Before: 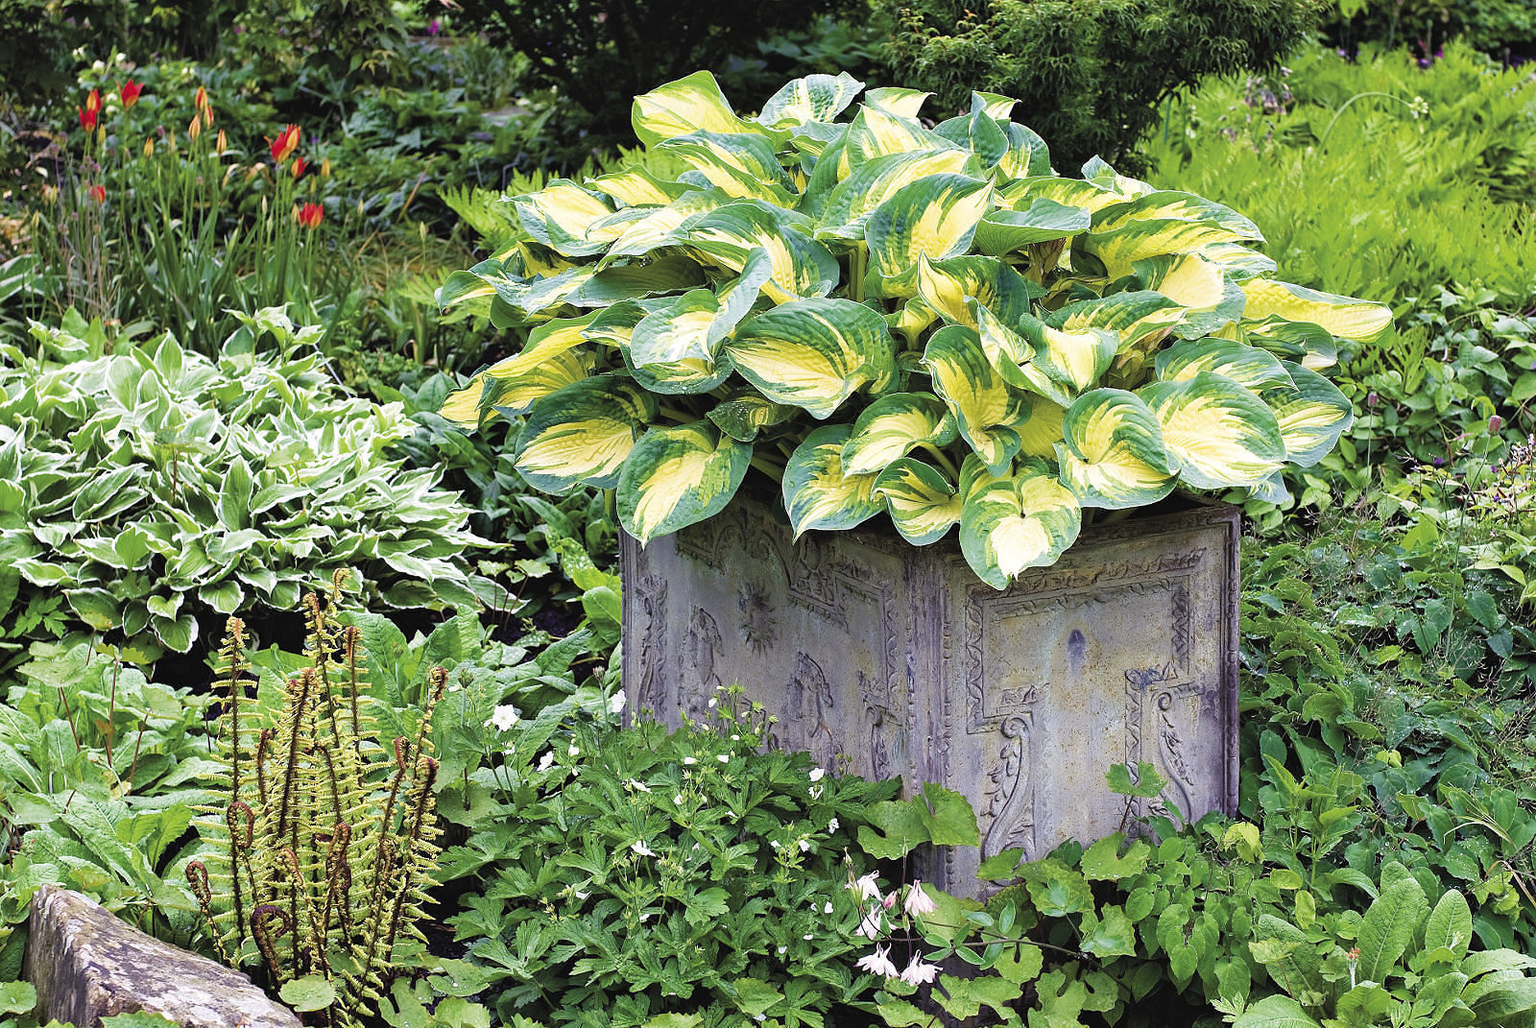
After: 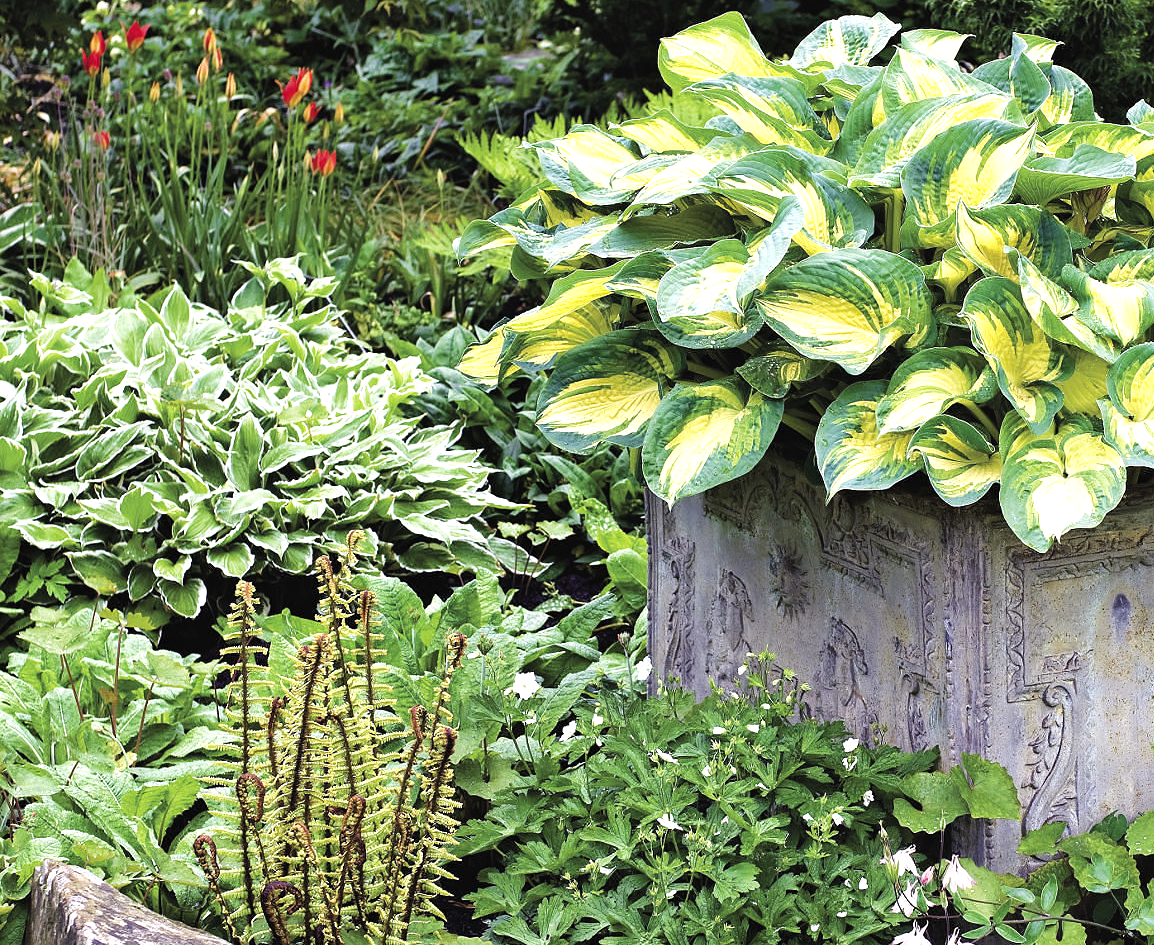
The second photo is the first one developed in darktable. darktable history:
crop: top 5.807%, right 27.845%, bottom 5.595%
tone equalizer: -8 EV -0.445 EV, -7 EV -0.423 EV, -6 EV -0.339 EV, -5 EV -0.184 EV, -3 EV 0.254 EV, -2 EV 0.317 EV, -1 EV 0.403 EV, +0 EV 0.399 EV, edges refinement/feathering 500, mask exposure compensation -1.26 EV, preserve details no
